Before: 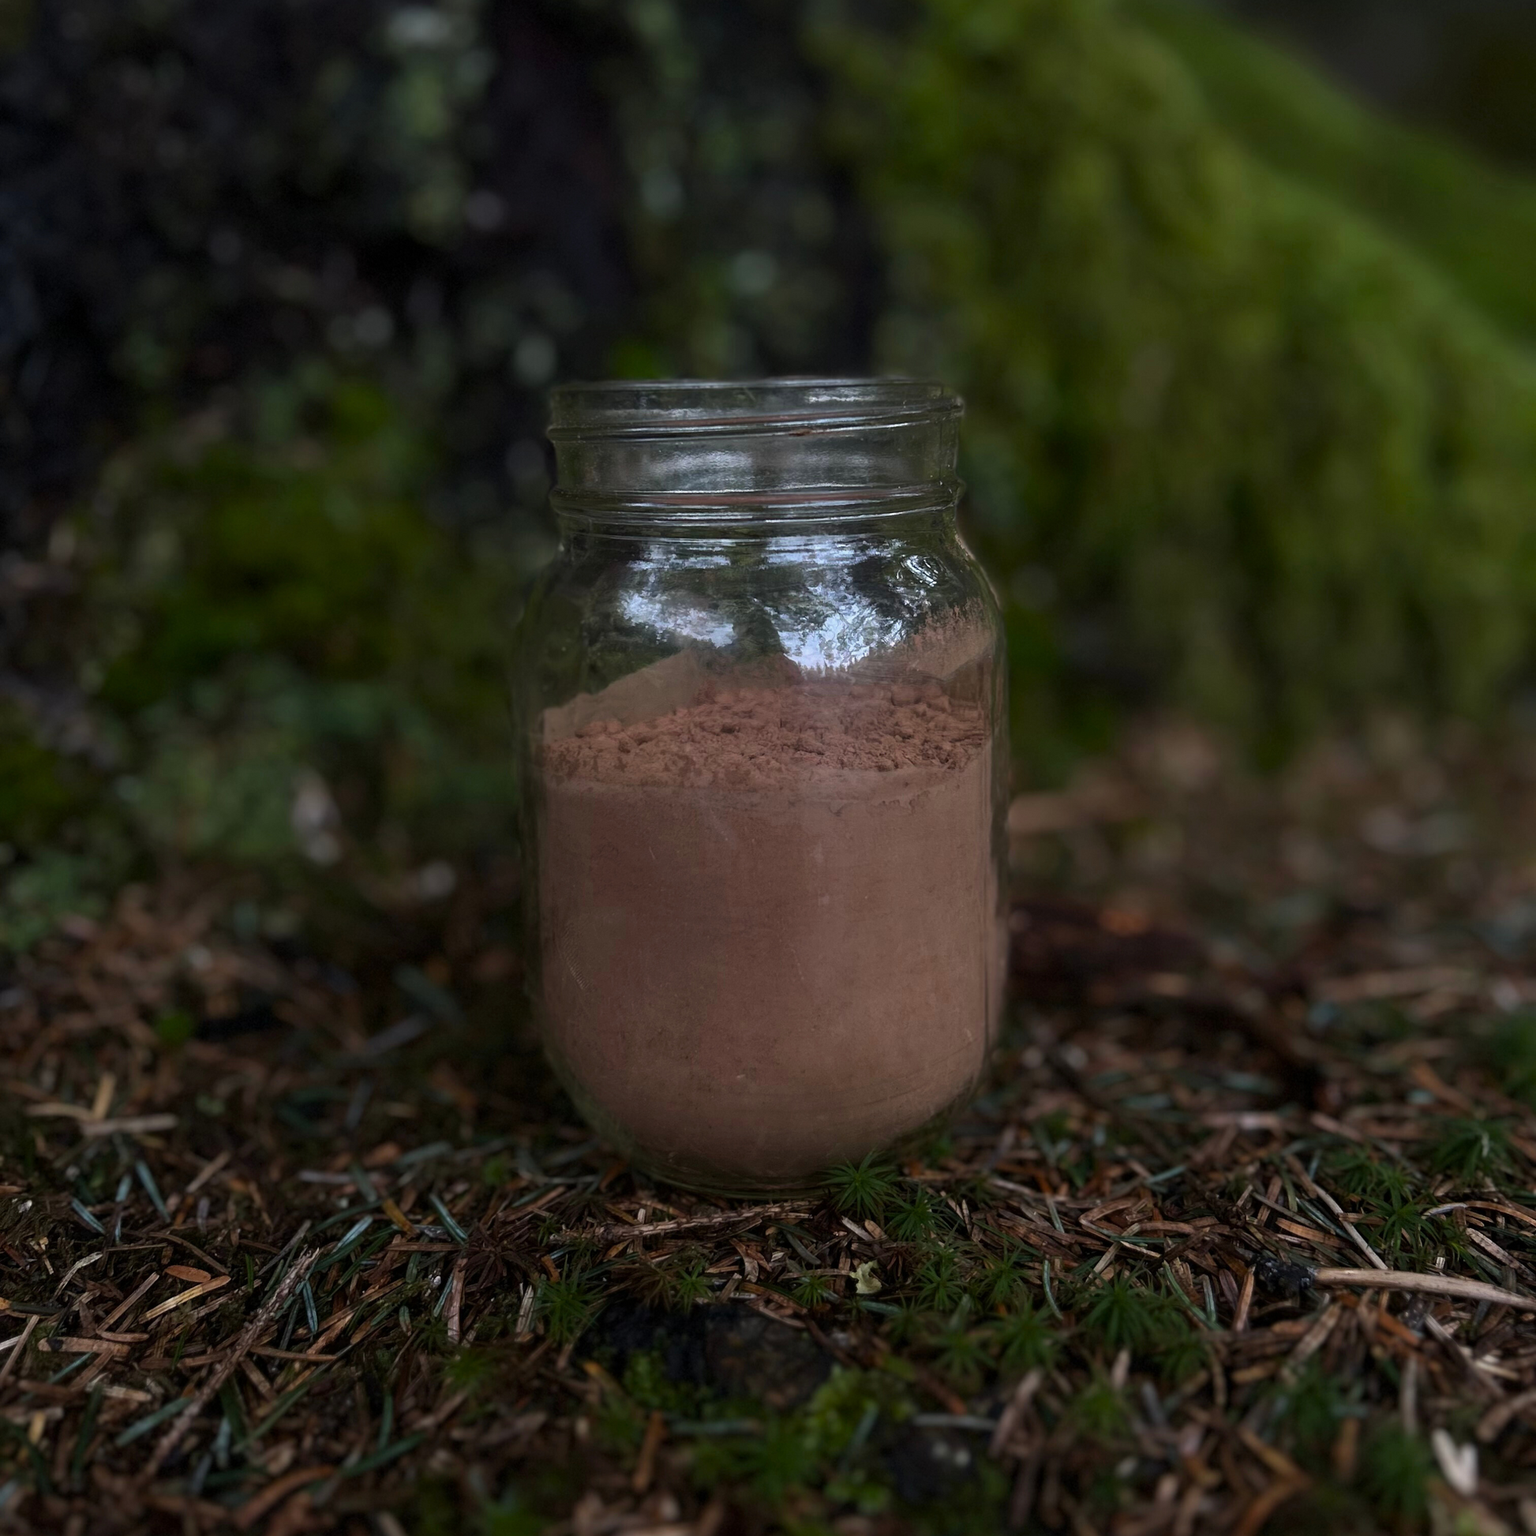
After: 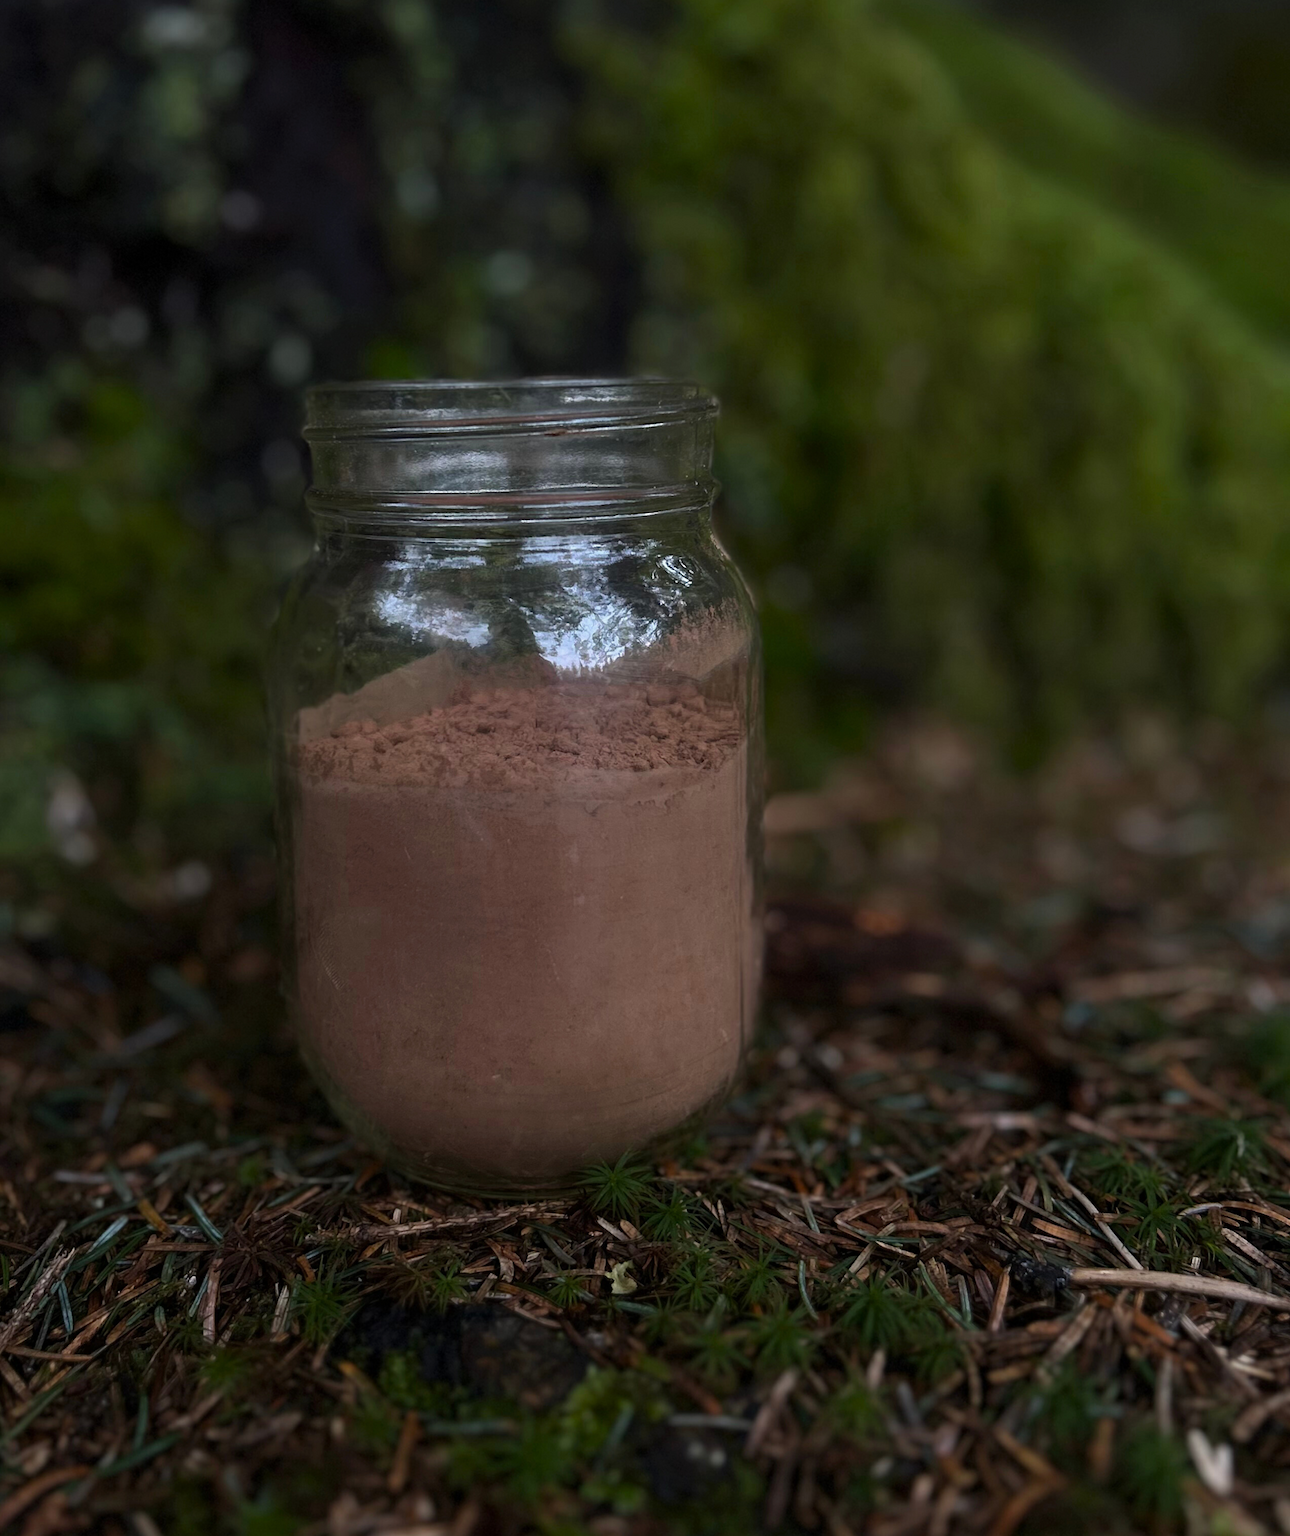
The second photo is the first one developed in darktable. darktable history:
crop: left 15.969%
